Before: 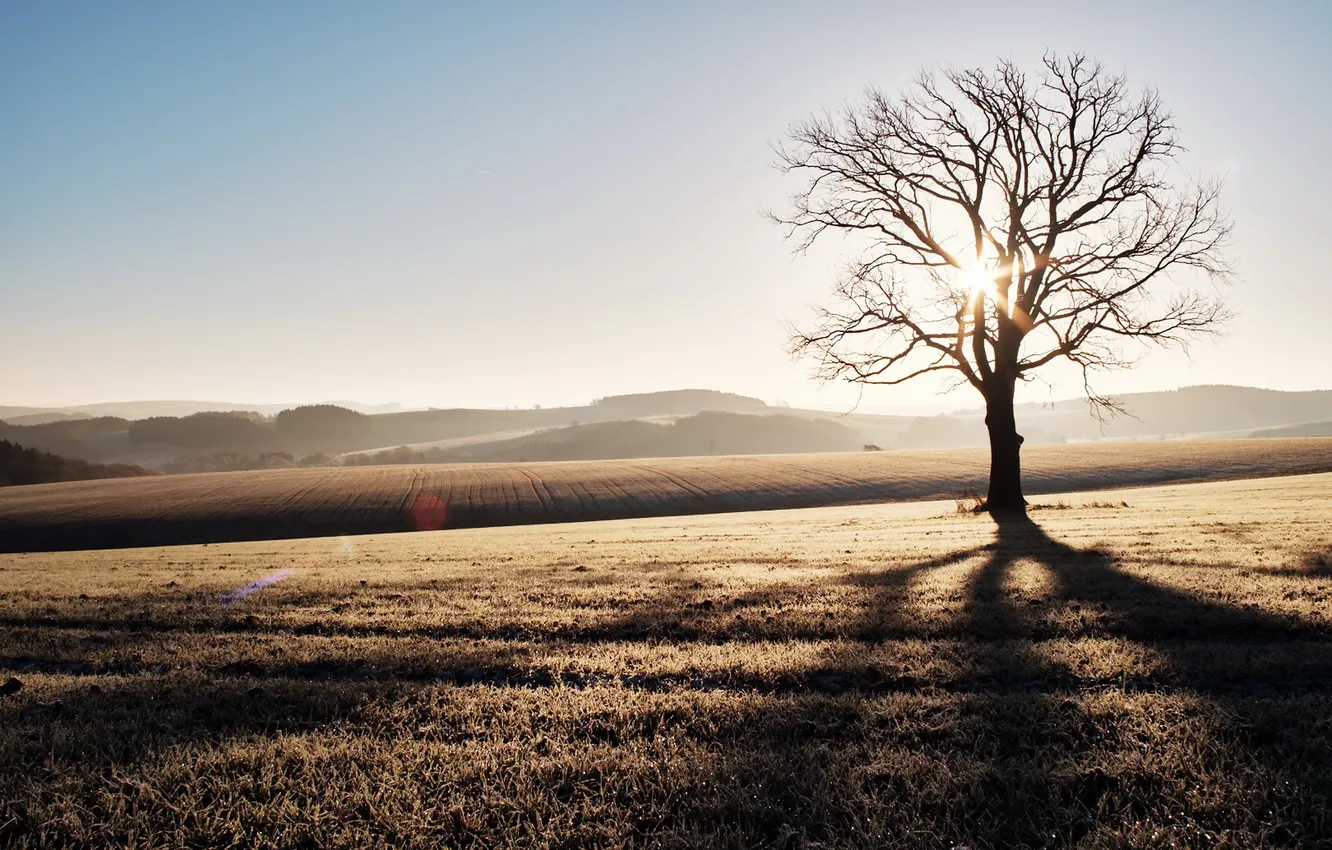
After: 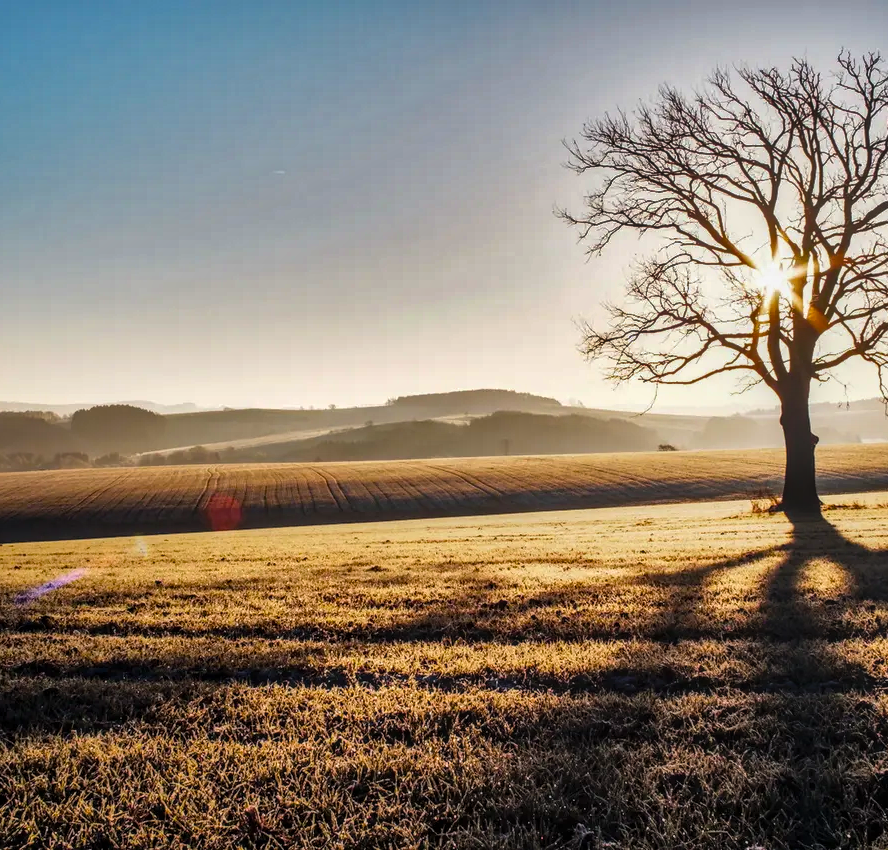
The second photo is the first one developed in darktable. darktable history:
shadows and highlights: radius 109.42, shadows 41.02, highlights -72.88, low approximation 0.01, soften with gaussian
color balance rgb: shadows lift › luminance -10.231%, linear chroma grading › shadows -8.203%, linear chroma grading › global chroma 9.768%, perceptual saturation grading › global saturation 29.409%, global vibrance 9.857%
contrast brightness saturation: contrast 0.044, saturation 0.071
local contrast: highlights 6%, shadows 1%, detail 133%
crop: left 15.428%, right 17.841%
